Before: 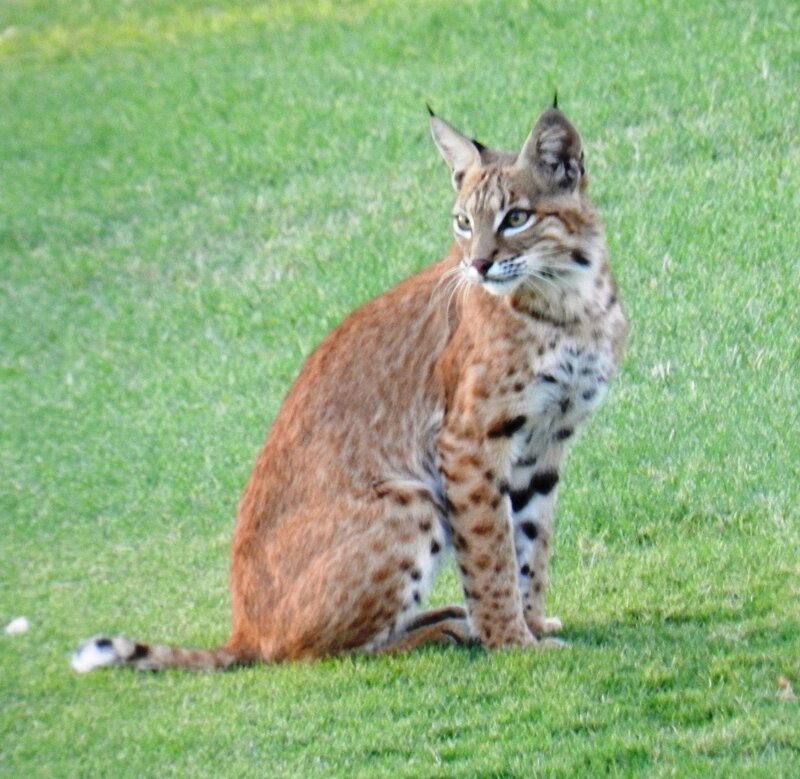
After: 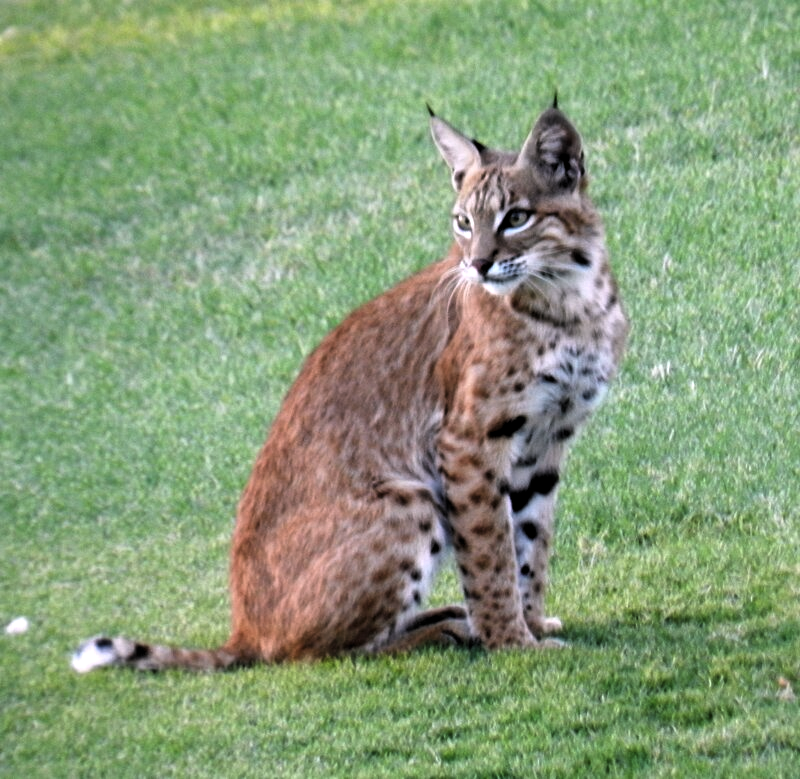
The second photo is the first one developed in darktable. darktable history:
white balance: red 1.05, blue 1.072
levels: levels [0.101, 0.578, 0.953]
